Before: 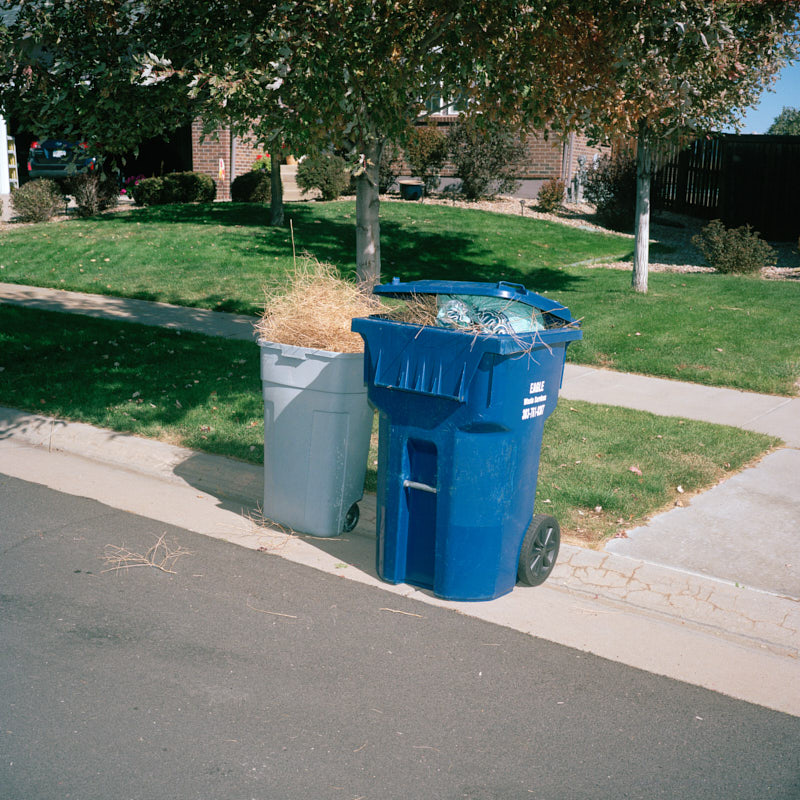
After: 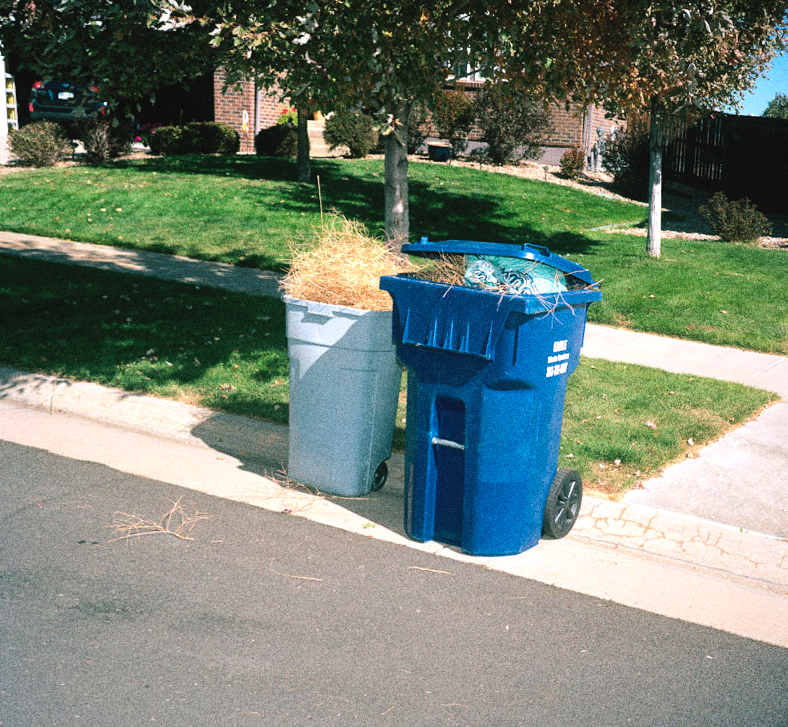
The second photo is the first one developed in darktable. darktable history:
grain: coarseness 0.09 ISO, strength 40%
color balance rgb: global offset › luminance 0.71%, perceptual saturation grading › global saturation -11.5%, perceptual brilliance grading › highlights 17.77%, perceptual brilliance grading › mid-tones 31.71%, perceptual brilliance grading › shadows -31.01%, global vibrance 50%
rotate and perspective: rotation -0.013°, lens shift (vertical) -0.027, lens shift (horizontal) 0.178, crop left 0.016, crop right 0.989, crop top 0.082, crop bottom 0.918
